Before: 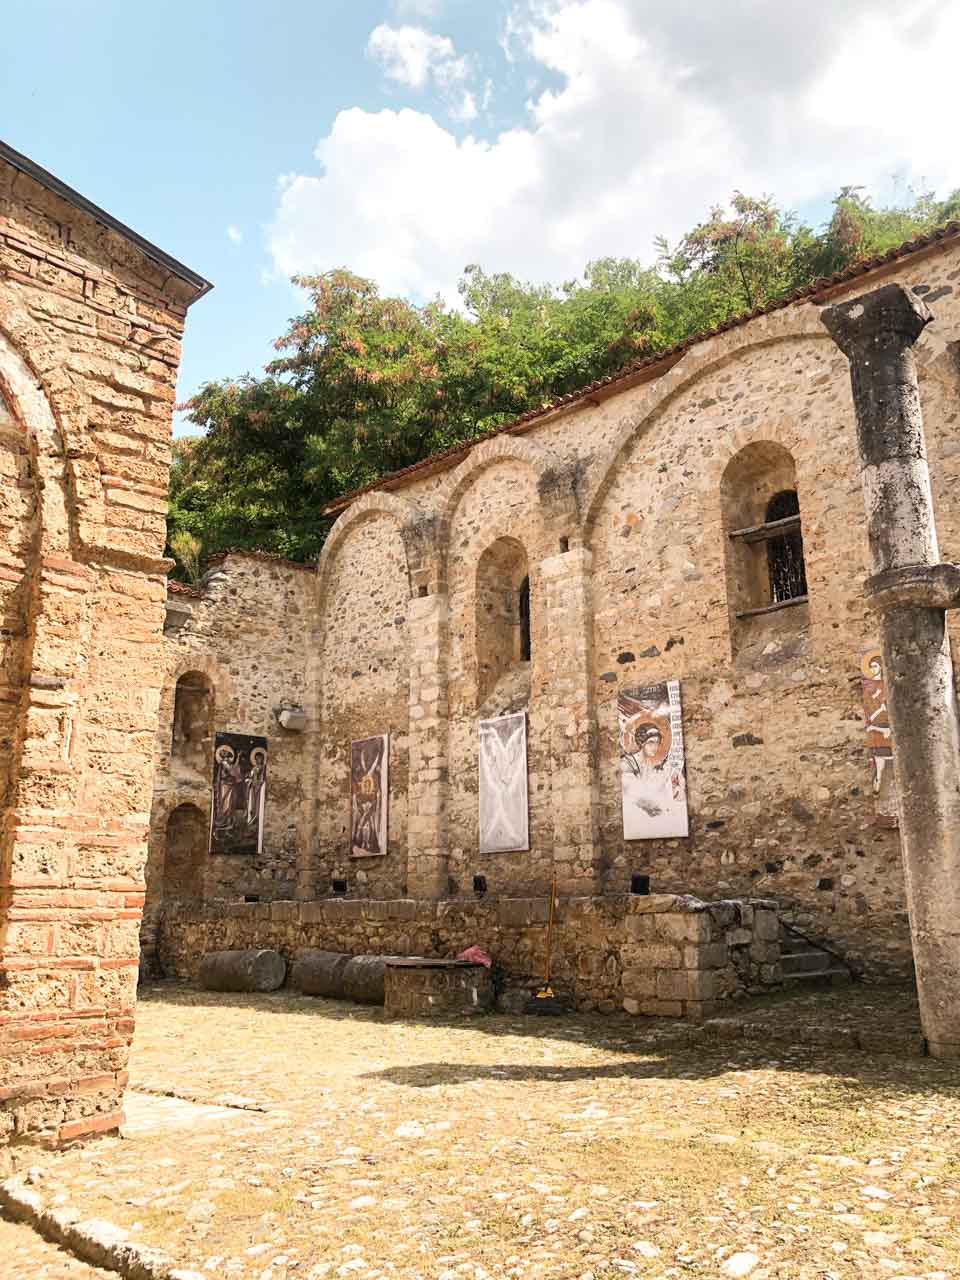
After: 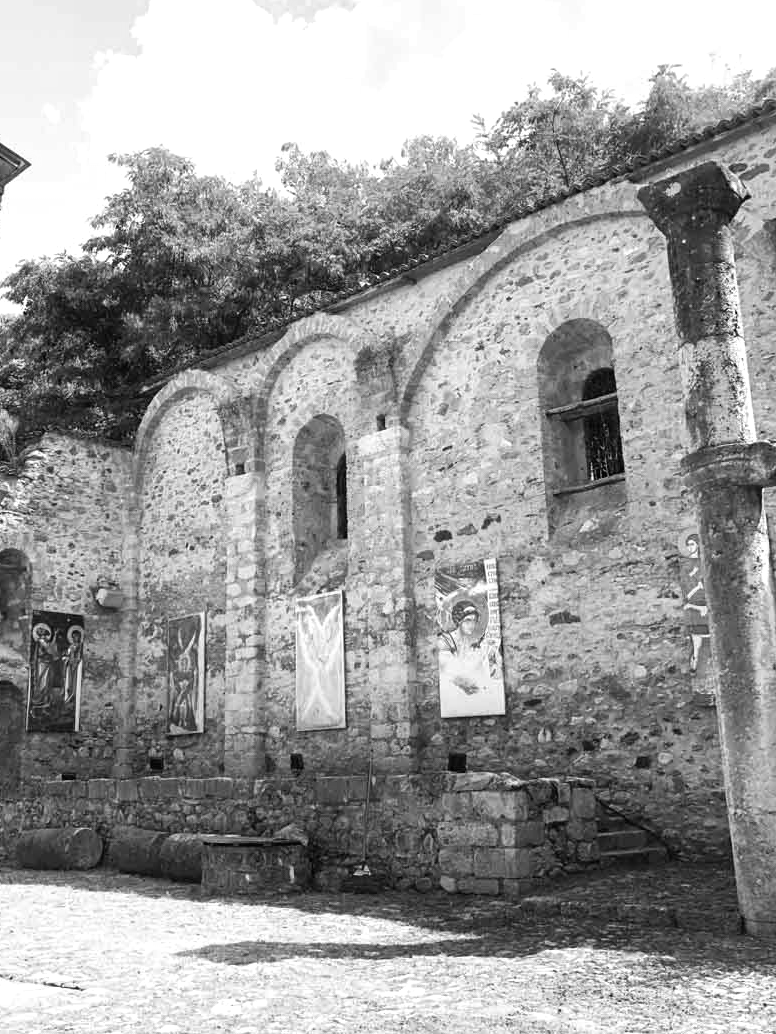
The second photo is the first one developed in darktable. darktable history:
color balance: mode lift, gamma, gain (sRGB), lift [0.997, 0.979, 1.021, 1.011], gamma [1, 1.084, 0.916, 0.998], gain [1, 0.87, 1.13, 1.101], contrast 4.55%, contrast fulcrum 38.24%, output saturation 104.09%
crop: left 19.159%, top 9.58%, bottom 9.58%
monochrome: on, module defaults
